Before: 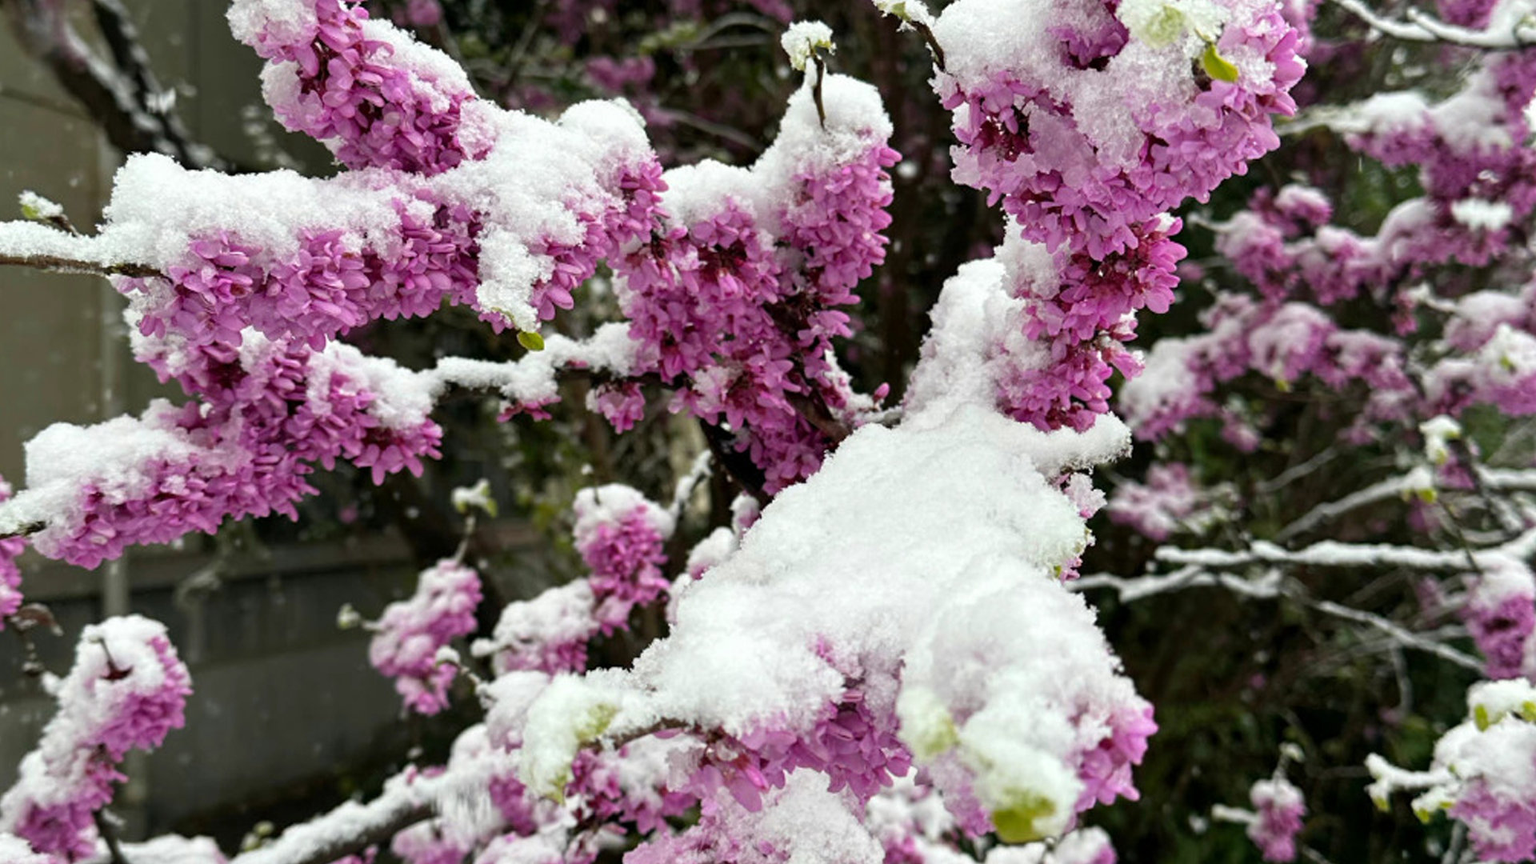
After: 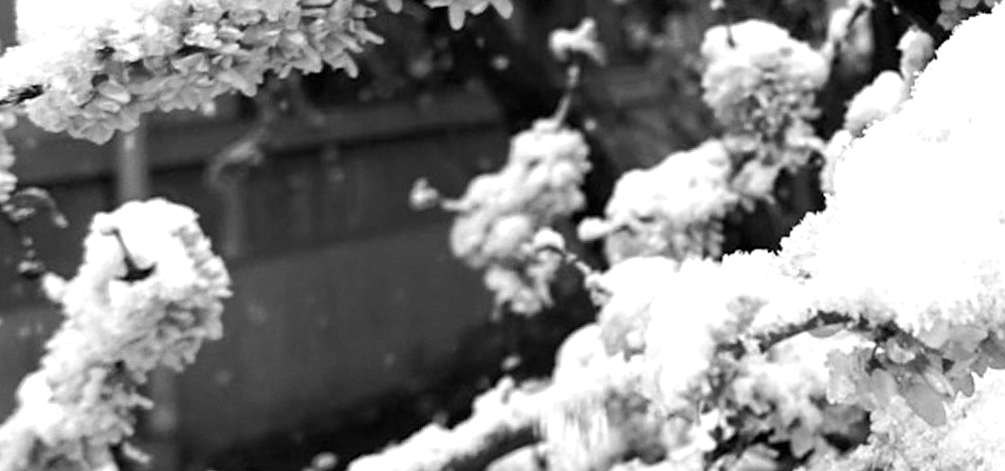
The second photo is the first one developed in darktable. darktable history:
color calibration: output gray [0.253, 0.26, 0.487, 0], gray › normalize channels true, illuminant same as pipeline (D50), adaptation XYZ, x 0.346, y 0.359, gamut compression 0
crop and rotate: top 54.778%, right 46.61%, bottom 0.159%
rotate and perspective: rotation -1.42°, crop left 0.016, crop right 0.984, crop top 0.035, crop bottom 0.965
grain: coarseness 0.09 ISO, strength 10%
tone curve: curves: ch0 [(0, 0) (0.003, 0.003) (0.011, 0.011) (0.025, 0.025) (0.044, 0.044) (0.069, 0.069) (0.1, 0.099) (0.136, 0.135) (0.177, 0.177) (0.224, 0.224) (0.277, 0.276) (0.335, 0.334) (0.399, 0.398) (0.468, 0.467) (0.543, 0.565) (0.623, 0.641) (0.709, 0.723) (0.801, 0.81) (0.898, 0.902) (1, 1)], preserve colors none
exposure: exposure 0.766 EV, compensate highlight preservation false
sharpen: radius 1.458, amount 0.398, threshold 1.271
